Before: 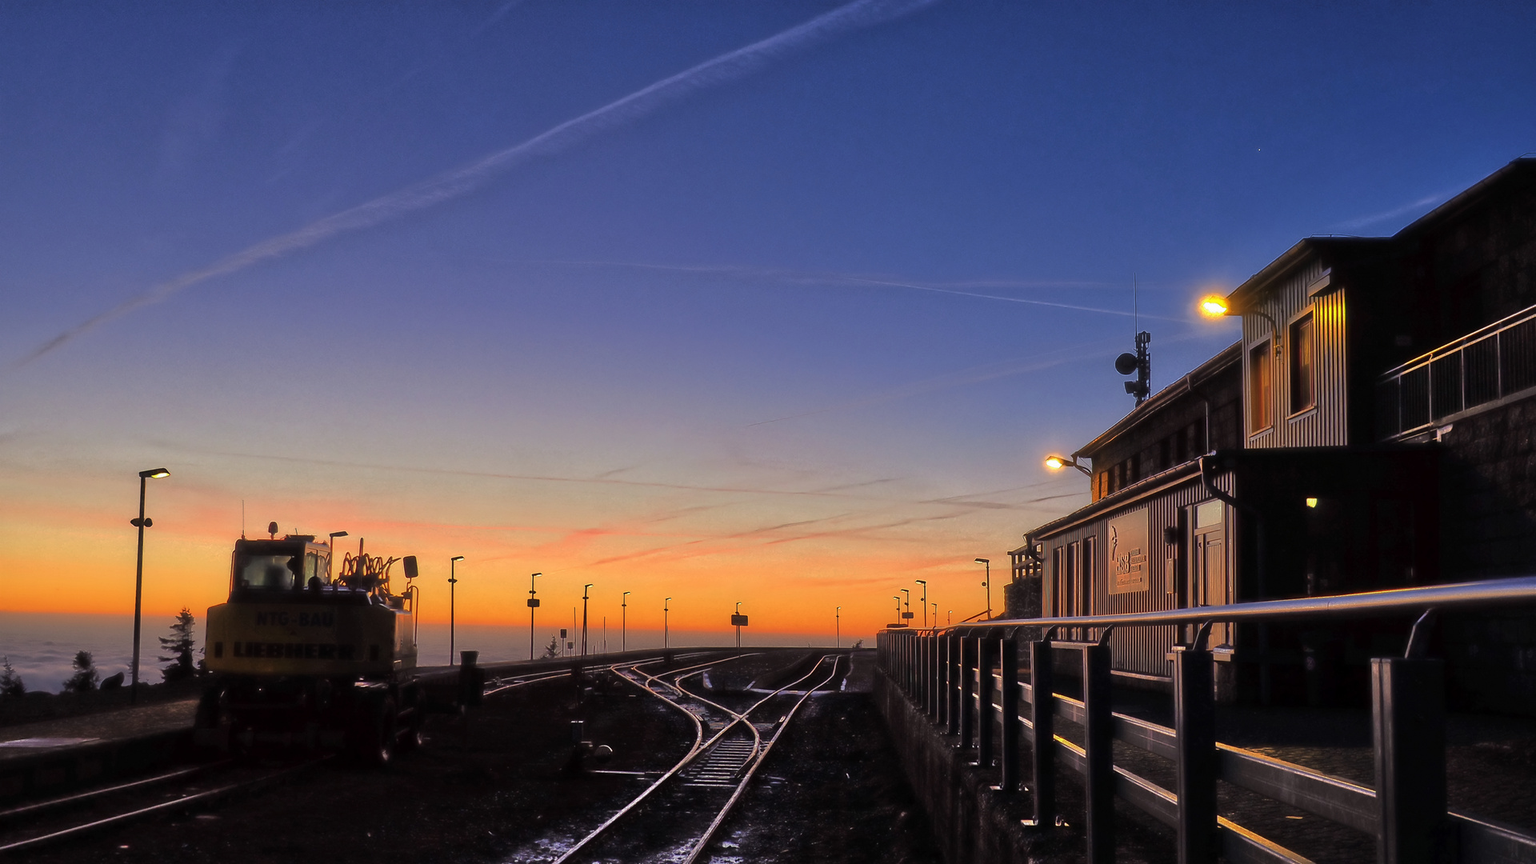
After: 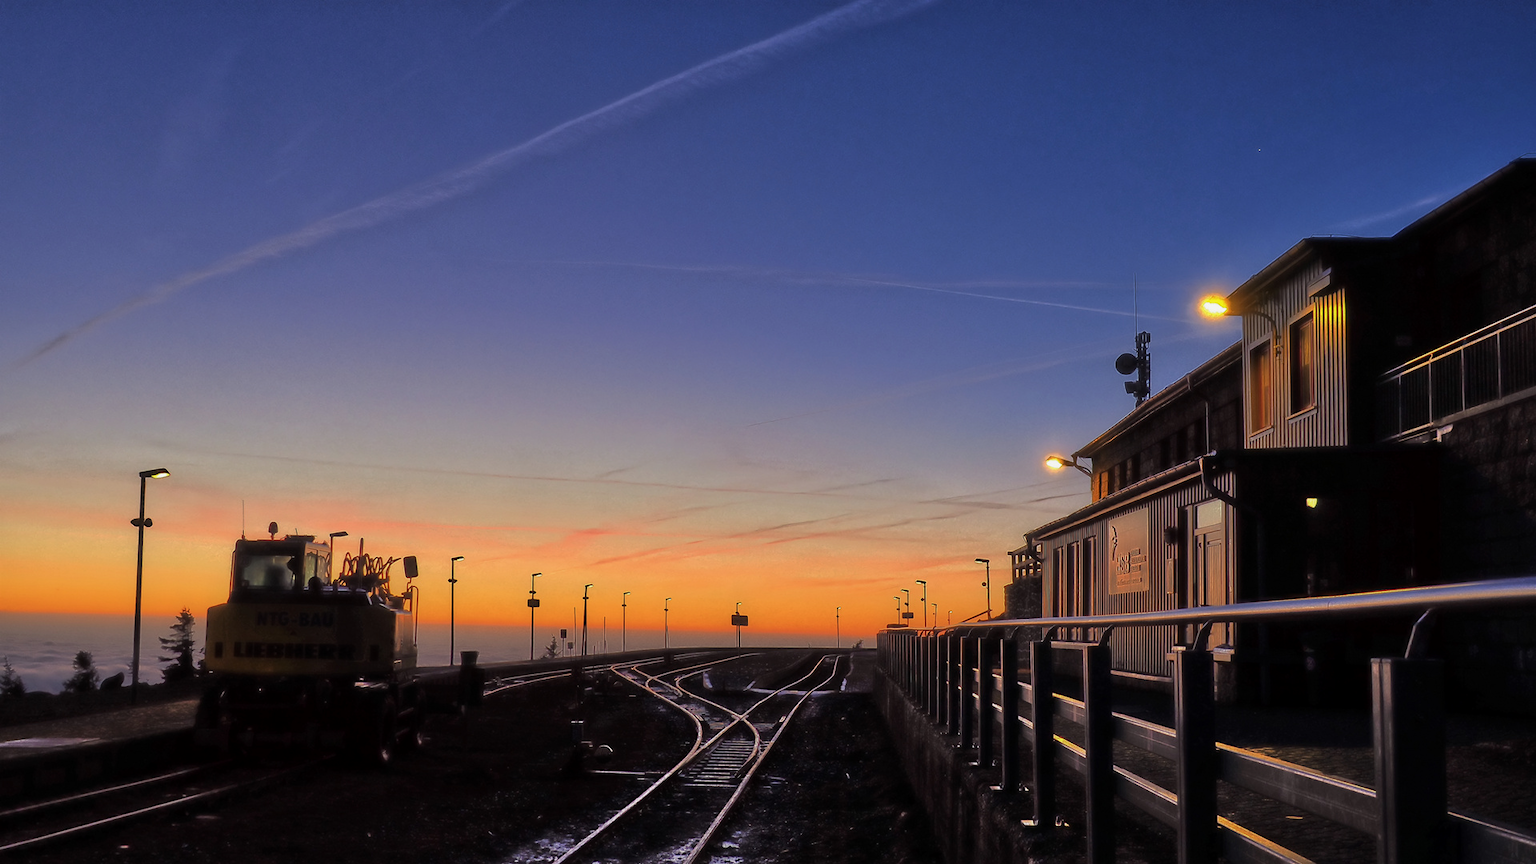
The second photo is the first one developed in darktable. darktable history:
color balance rgb: on, module defaults
exposure: black level correction 0.001, exposure -0.125 EV, compensate exposure bias true, compensate highlight preservation false
